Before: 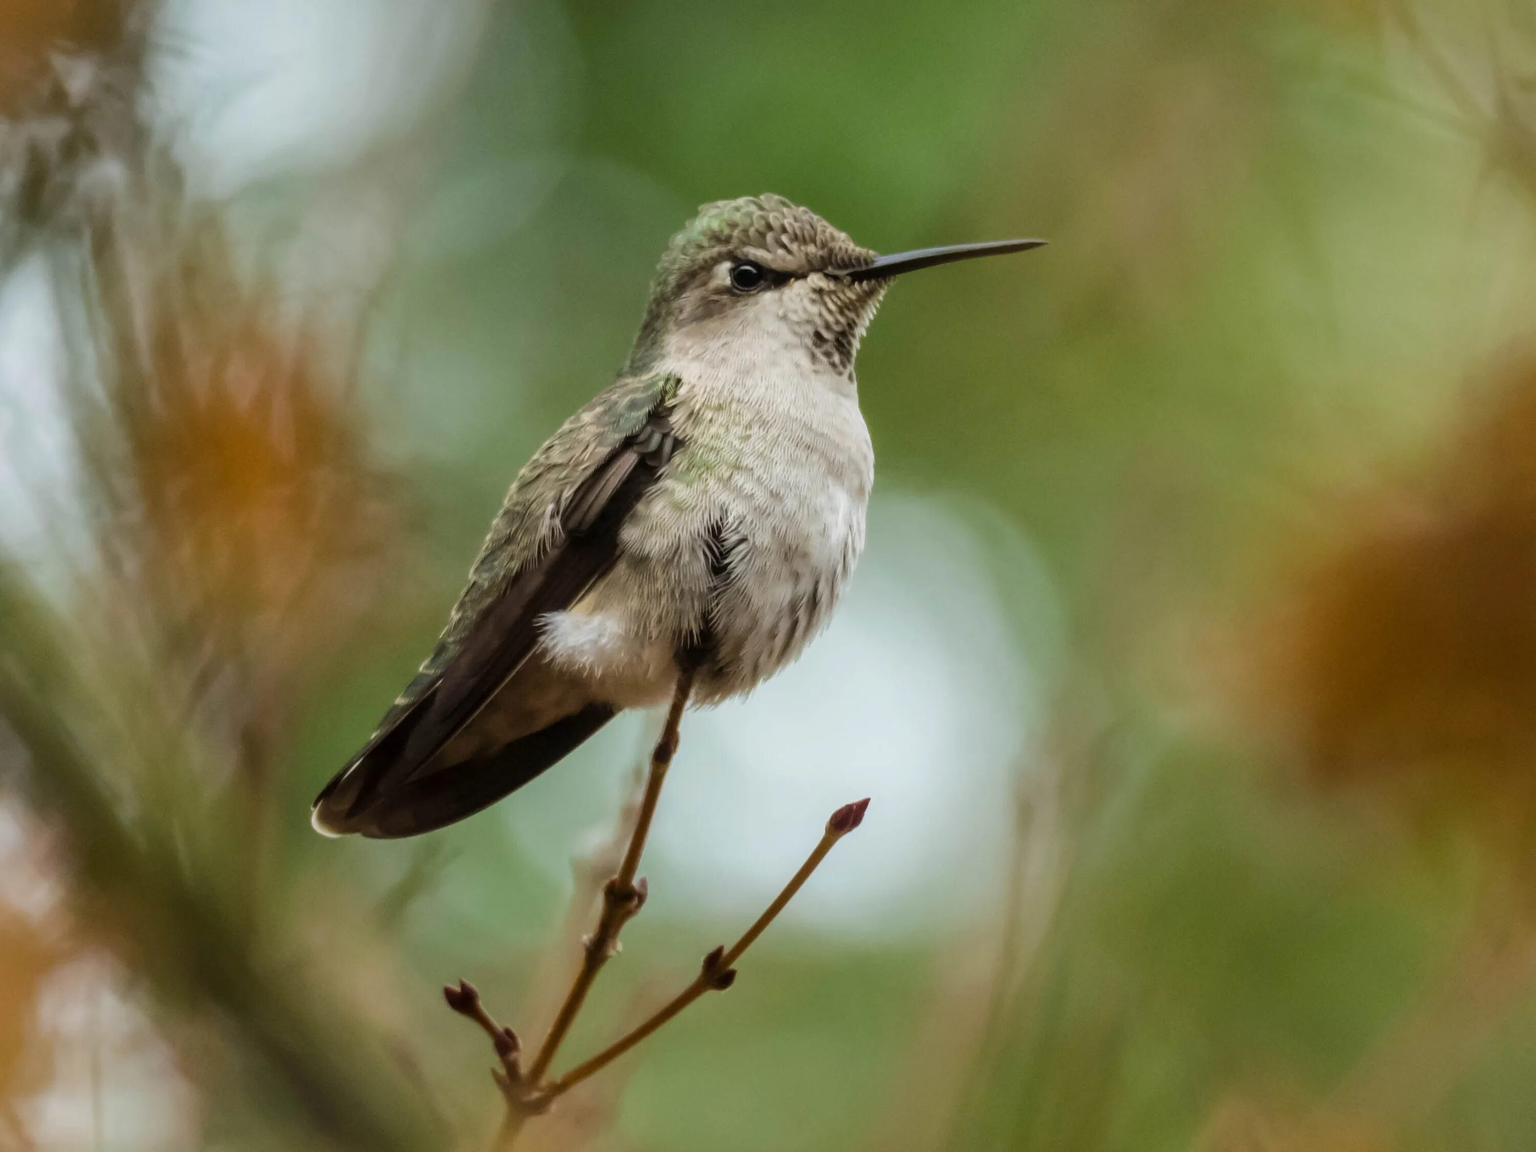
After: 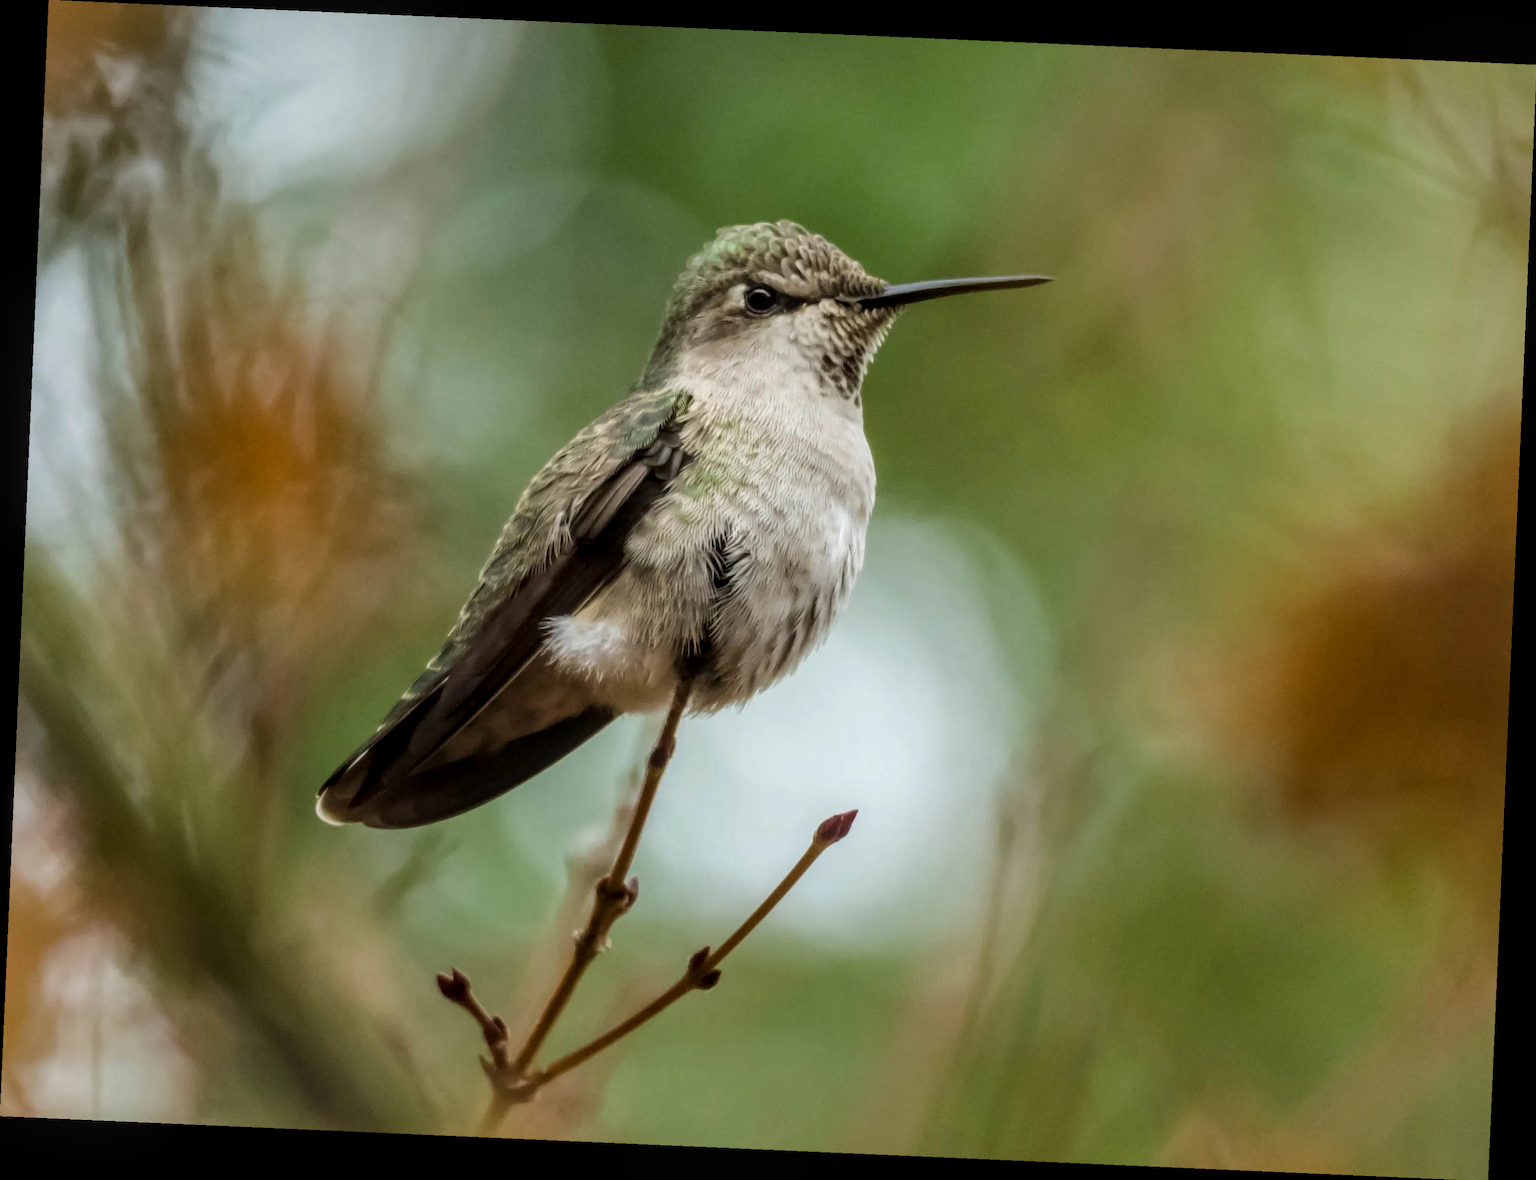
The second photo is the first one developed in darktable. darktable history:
crop and rotate: angle -2.5°
local contrast: on, module defaults
